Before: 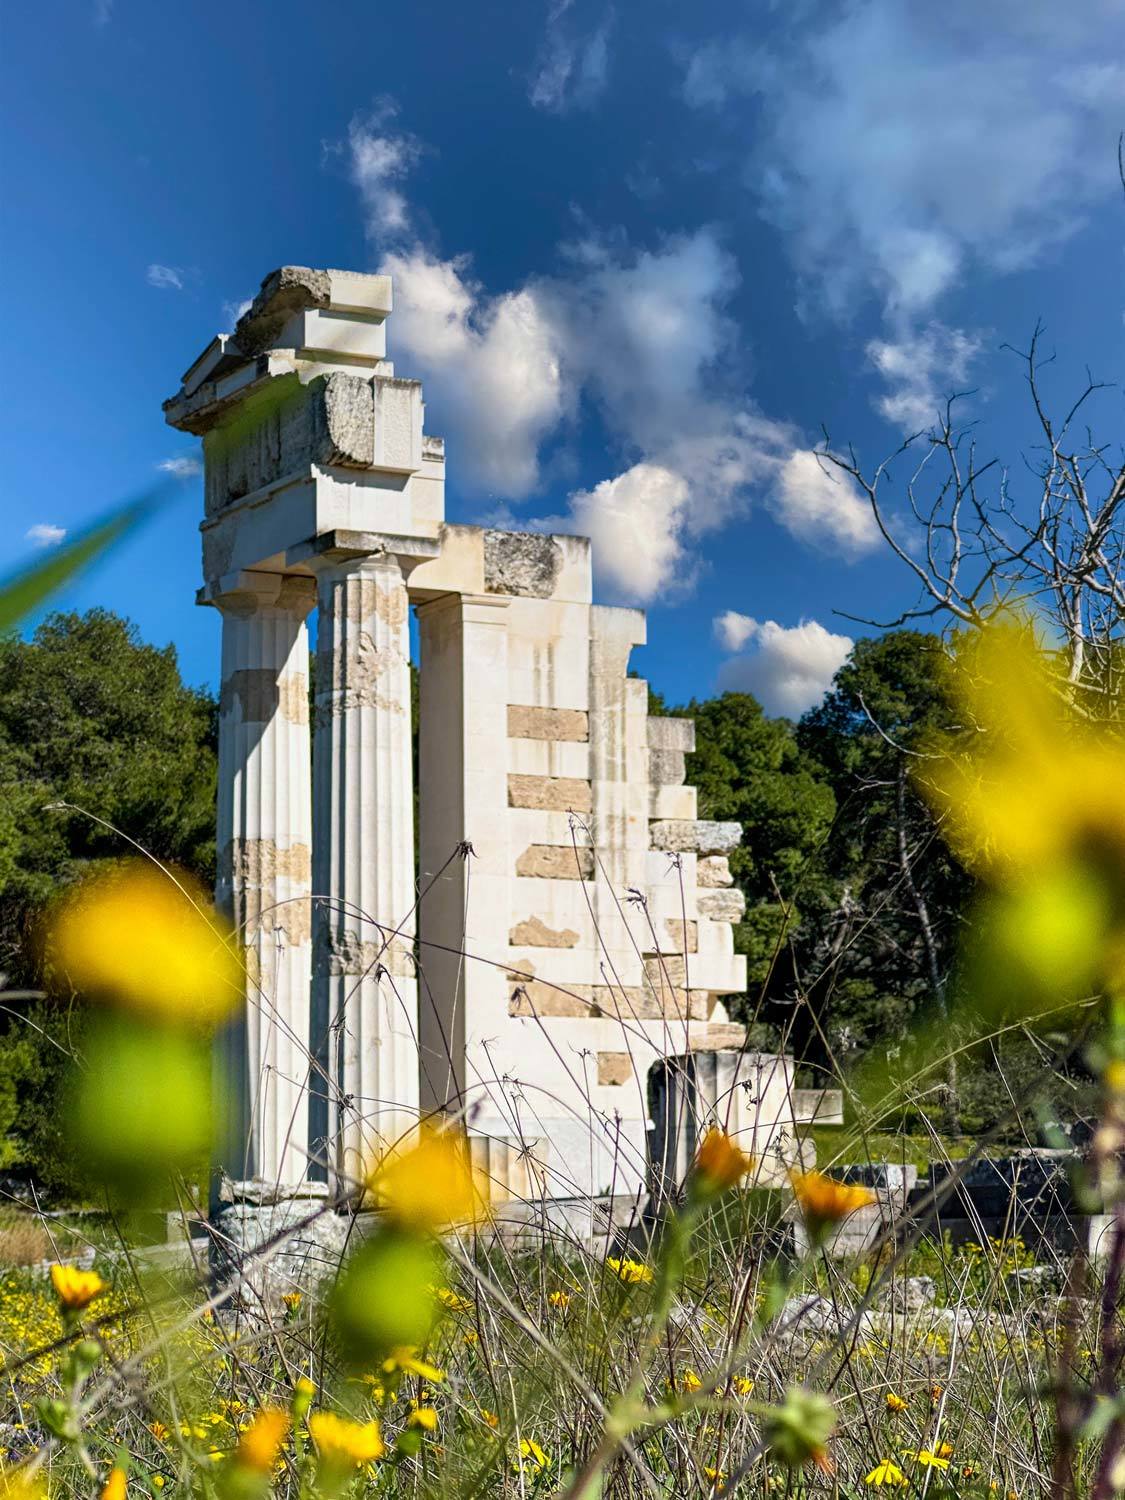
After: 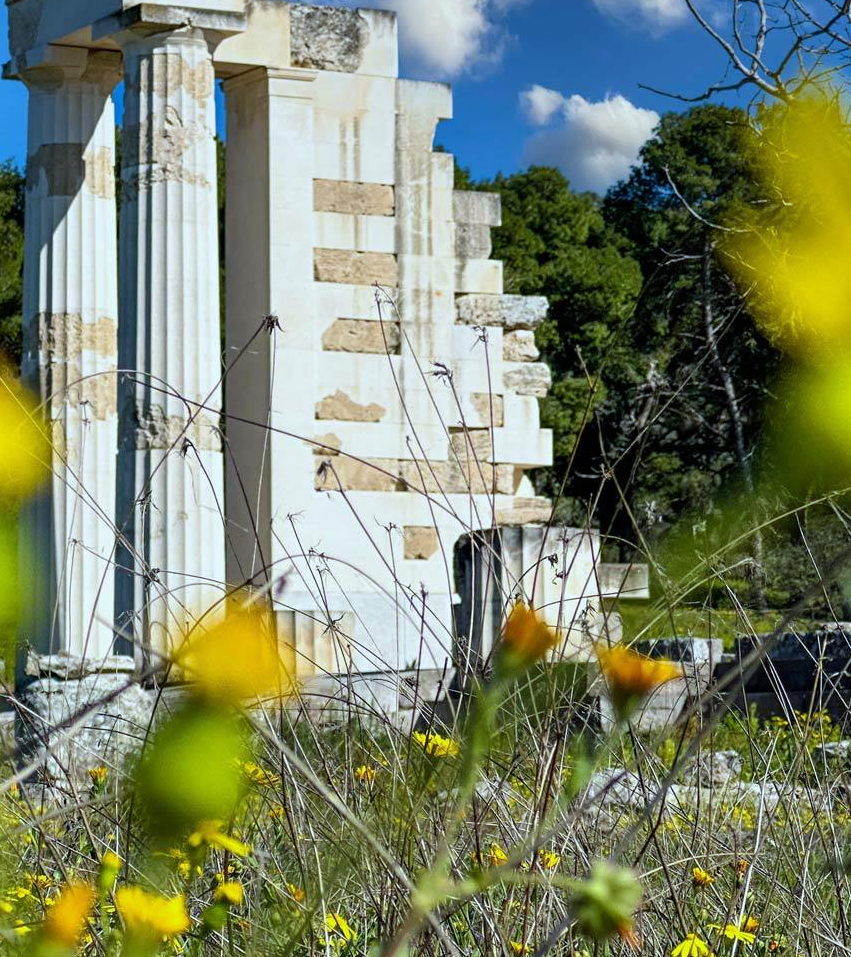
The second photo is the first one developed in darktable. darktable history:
crop and rotate: left 17.299%, top 35.115%, right 7.015%, bottom 1.024%
white balance: red 0.925, blue 1.046
